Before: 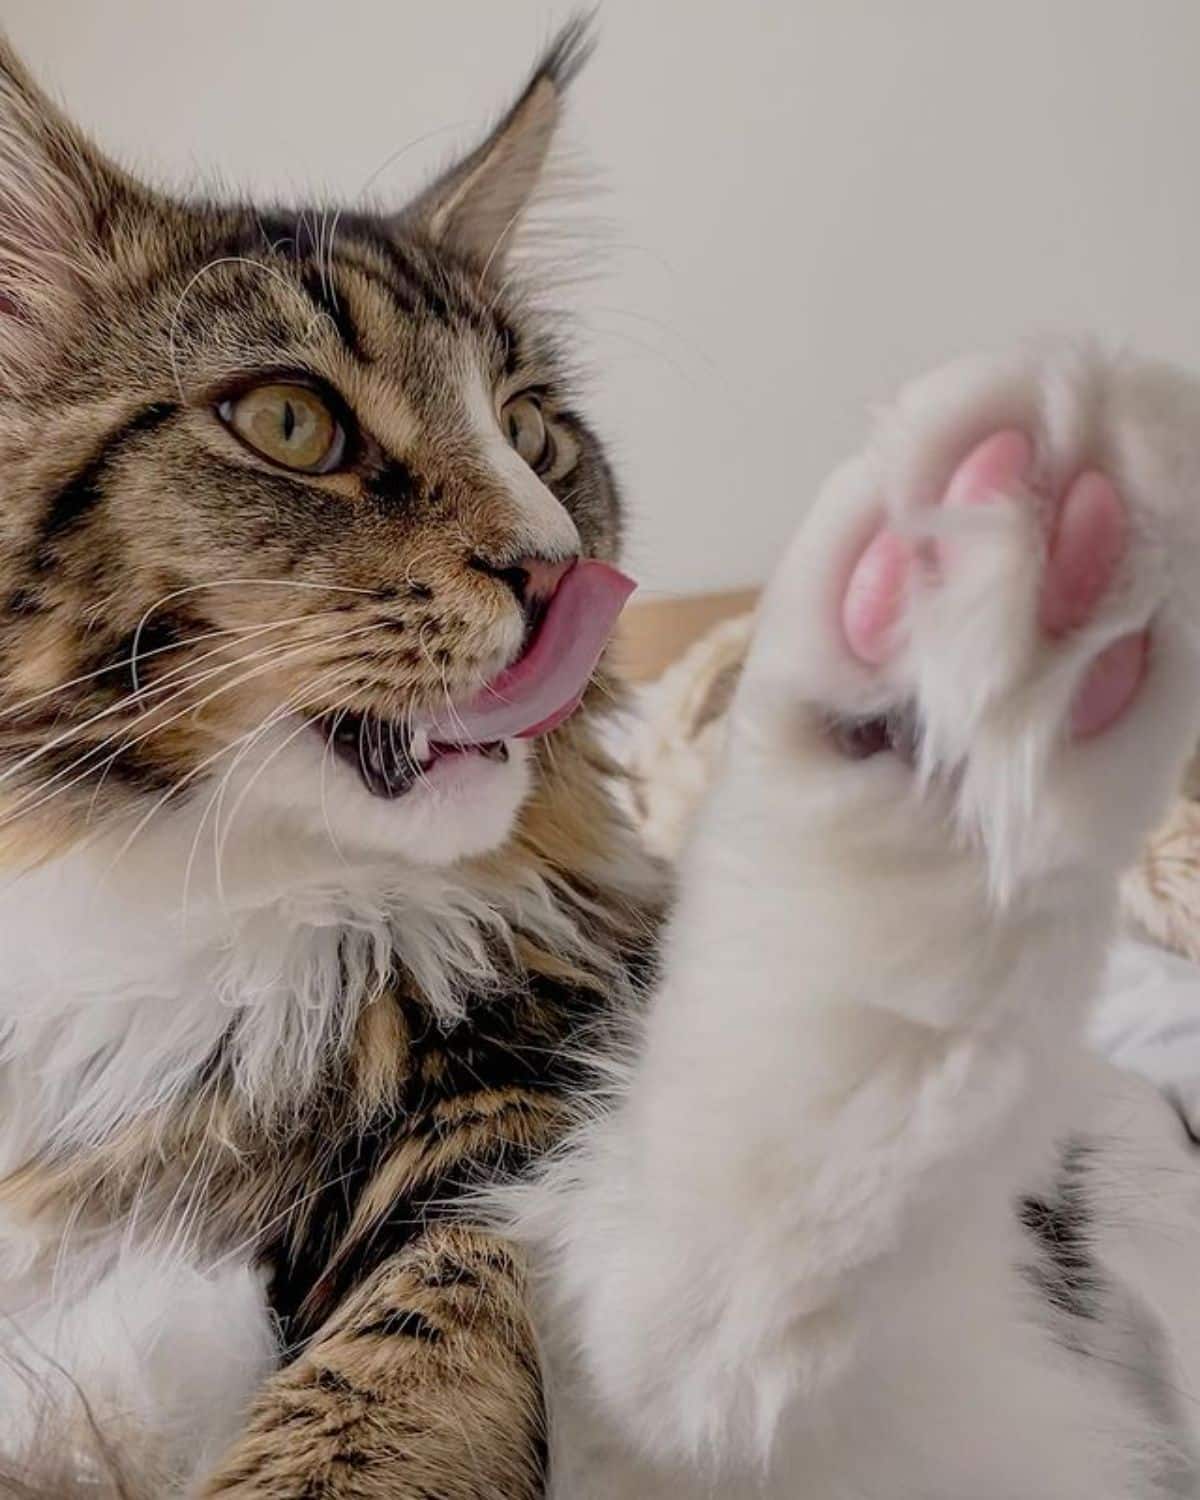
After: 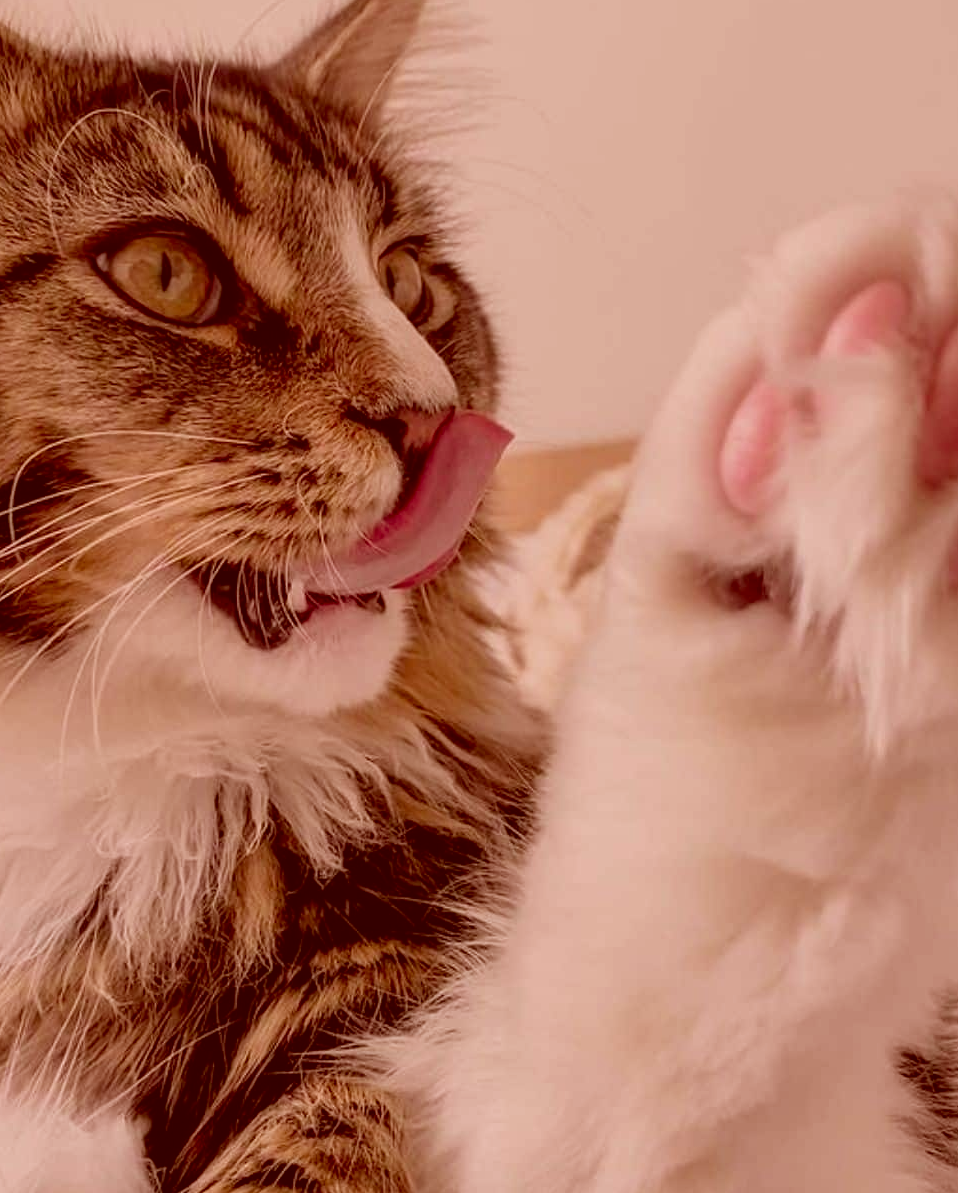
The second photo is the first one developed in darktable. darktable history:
color correction: highlights a* 9.47, highlights b* 8.78, shadows a* 39.38, shadows b* 39.82, saturation 0.824
crop and rotate: left 10.307%, top 9.934%, right 9.822%, bottom 10.483%
